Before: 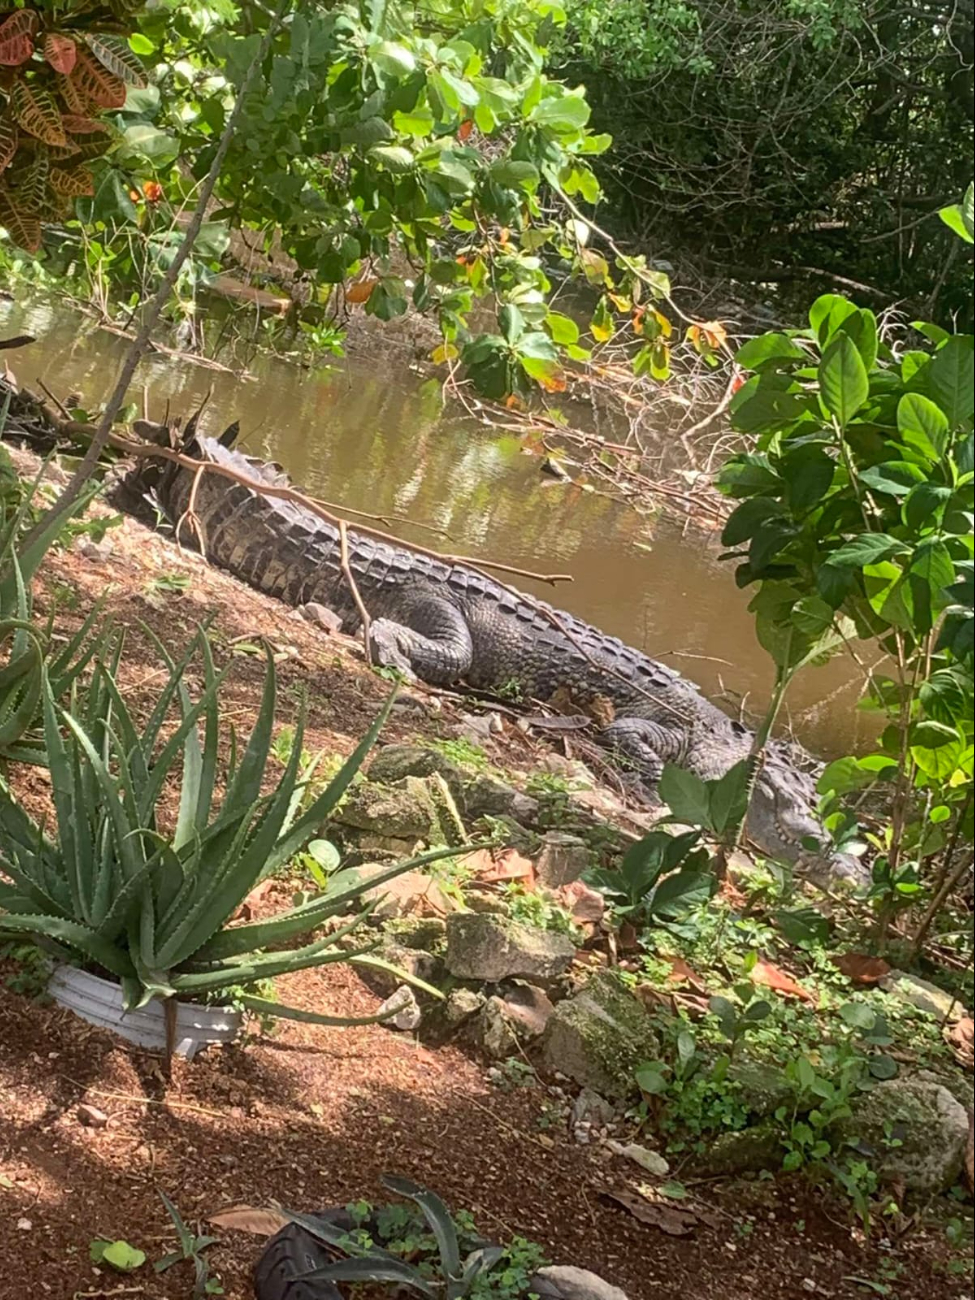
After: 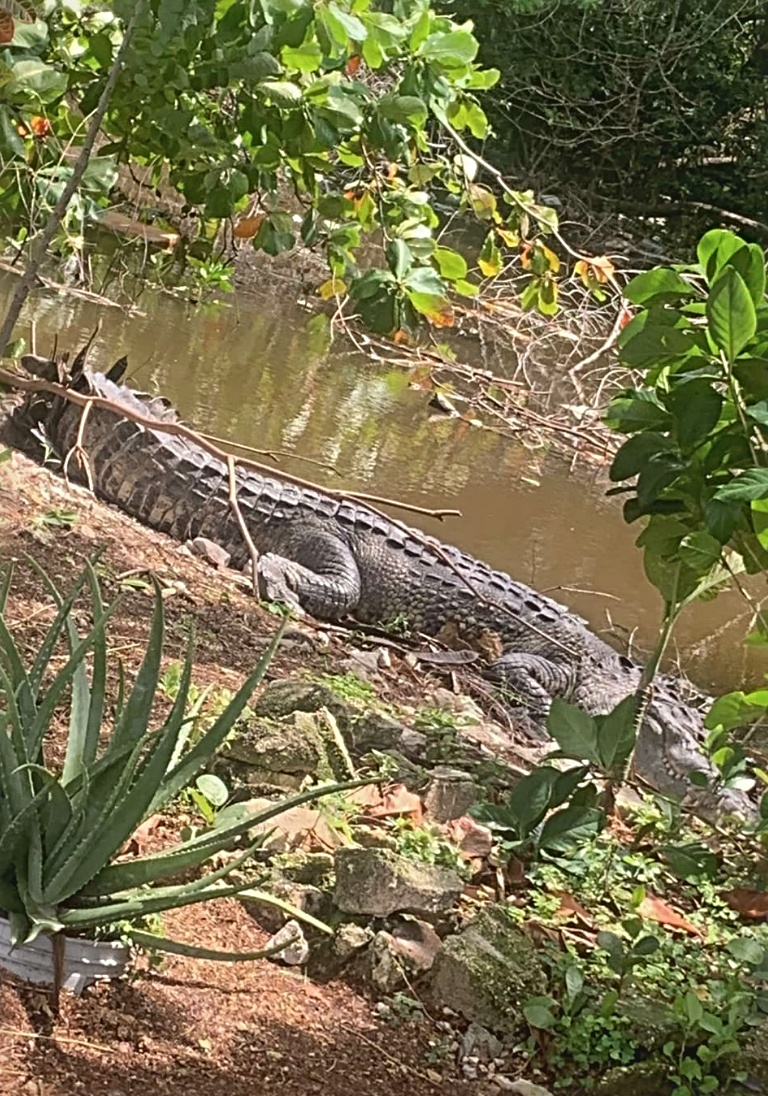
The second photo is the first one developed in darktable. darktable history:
sharpen: radius 4.843
crop: left 11.588%, top 5.07%, right 9.565%, bottom 10.587%
tone curve: curves: ch0 [(0, 0) (0.003, 0.003) (0.011, 0.011) (0.025, 0.025) (0.044, 0.044) (0.069, 0.069) (0.1, 0.099) (0.136, 0.135) (0.177, 0.176) (0.224, 0.223) (0.277, 0.275) (0.335, 0.333) (0.399, 0.396) (0.468, 0.465) (0.543, 0.541) (0.623, 0.622) (0.709, 0.708) (0.801, 0.8) (0.898, 0.897) (1, 1)], color space Lab, linked channels, preserve colors none
contrast brightness saturation: contrast -0.097, saturation -0.099
